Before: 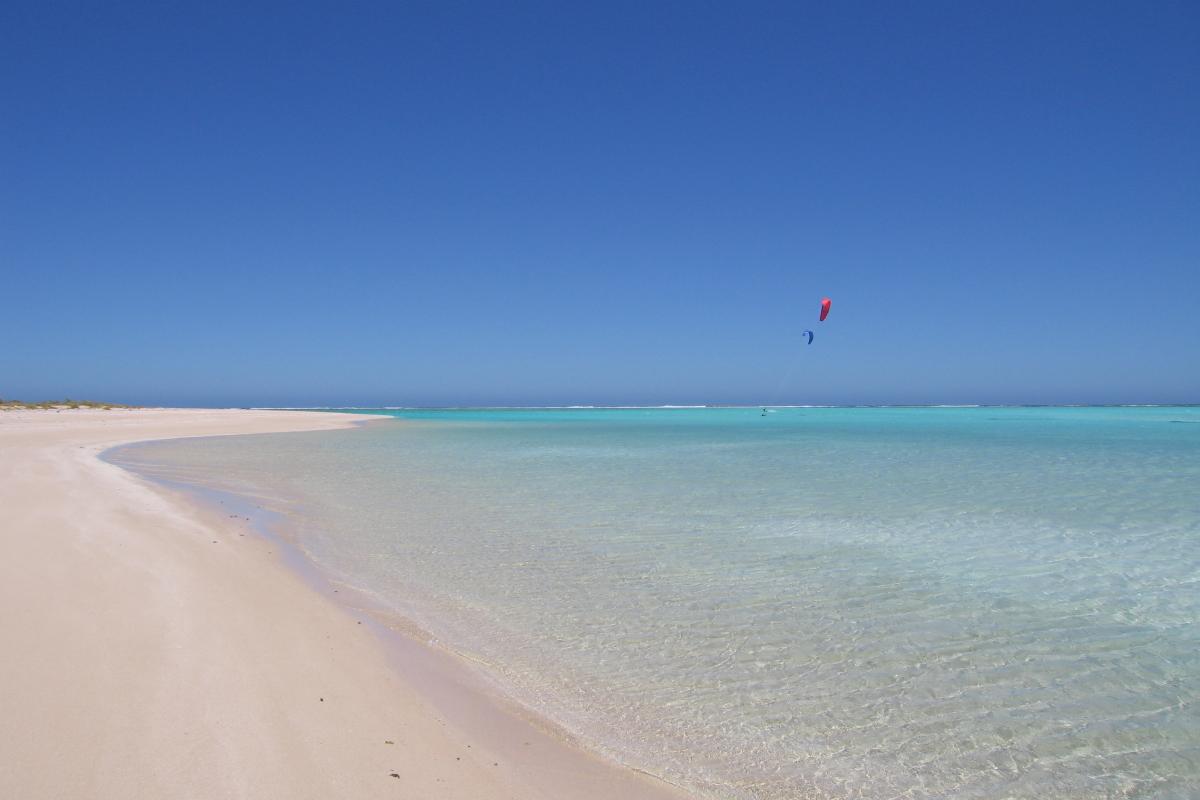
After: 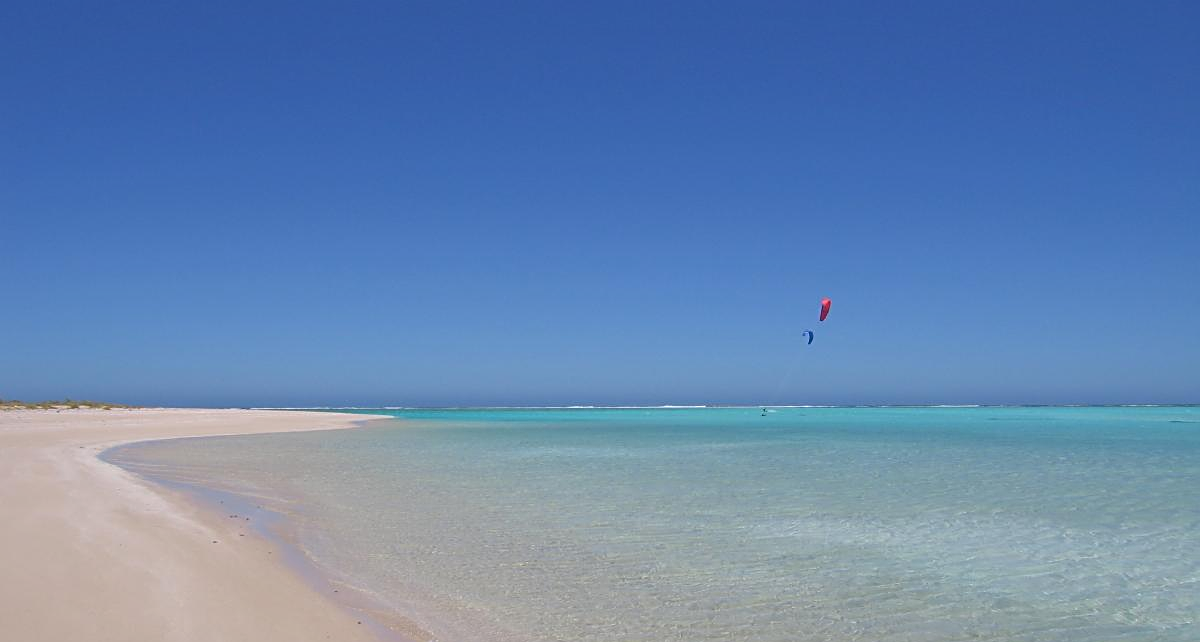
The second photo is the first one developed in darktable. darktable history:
crop: bottom 19.637%
shadows and highlights: on, module defaults
sharpen: on, module defaults
